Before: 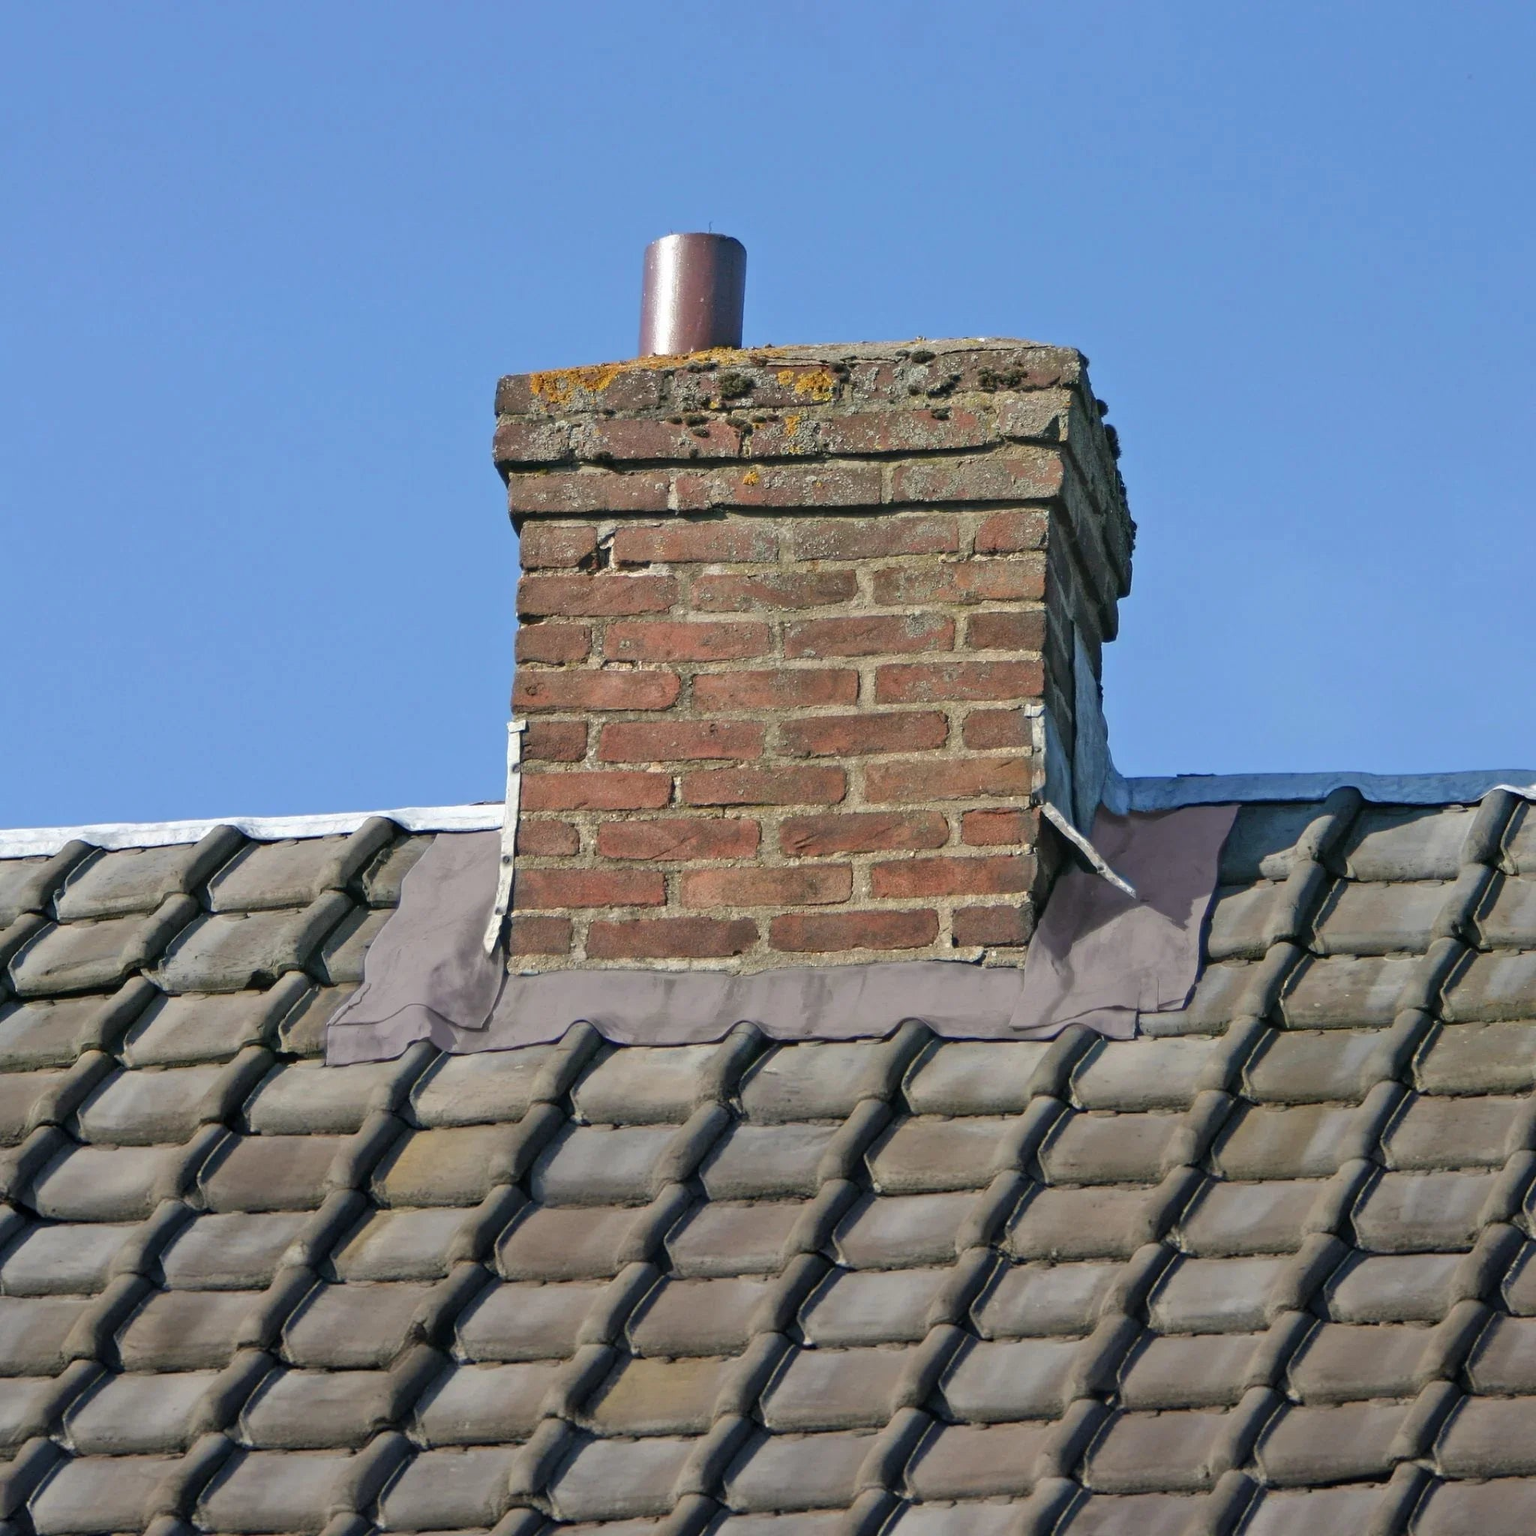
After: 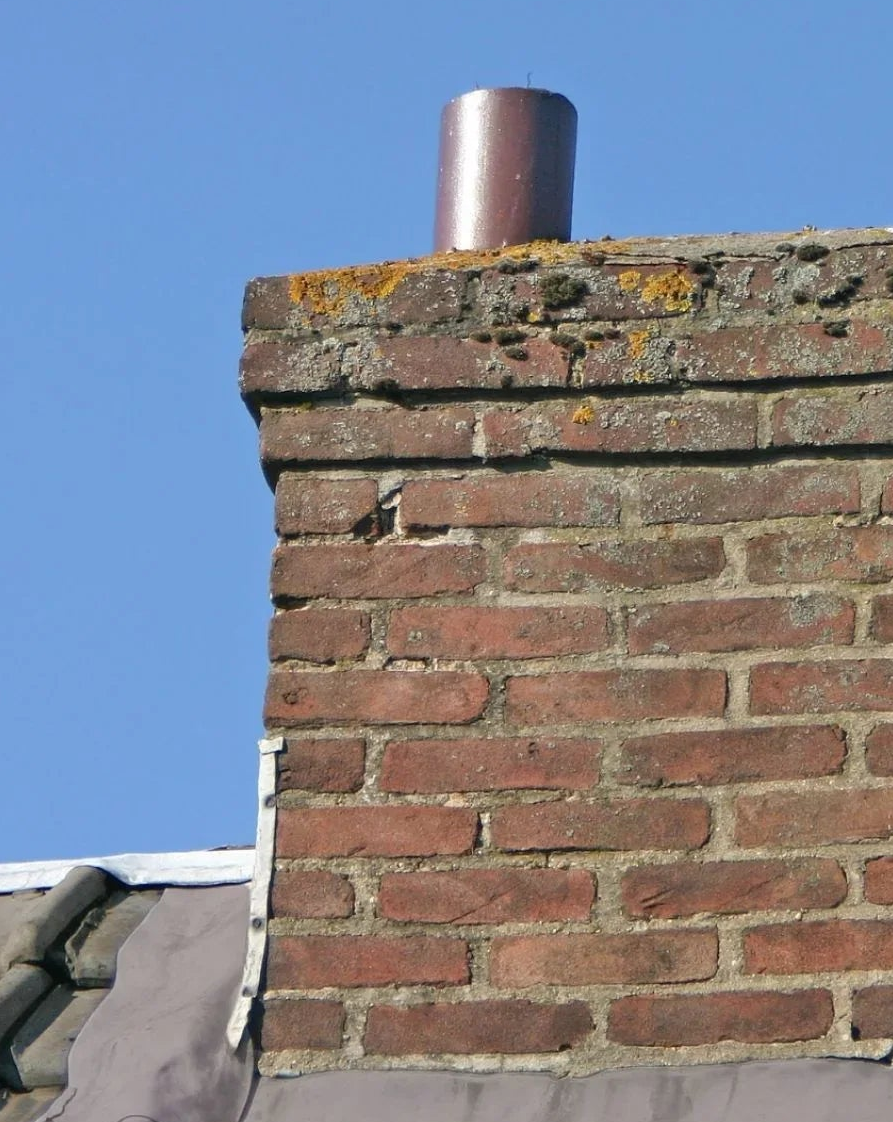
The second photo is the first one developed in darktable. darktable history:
crop: left 20.457%, top 10.91%, right 35.93%, bottom 34.268%
